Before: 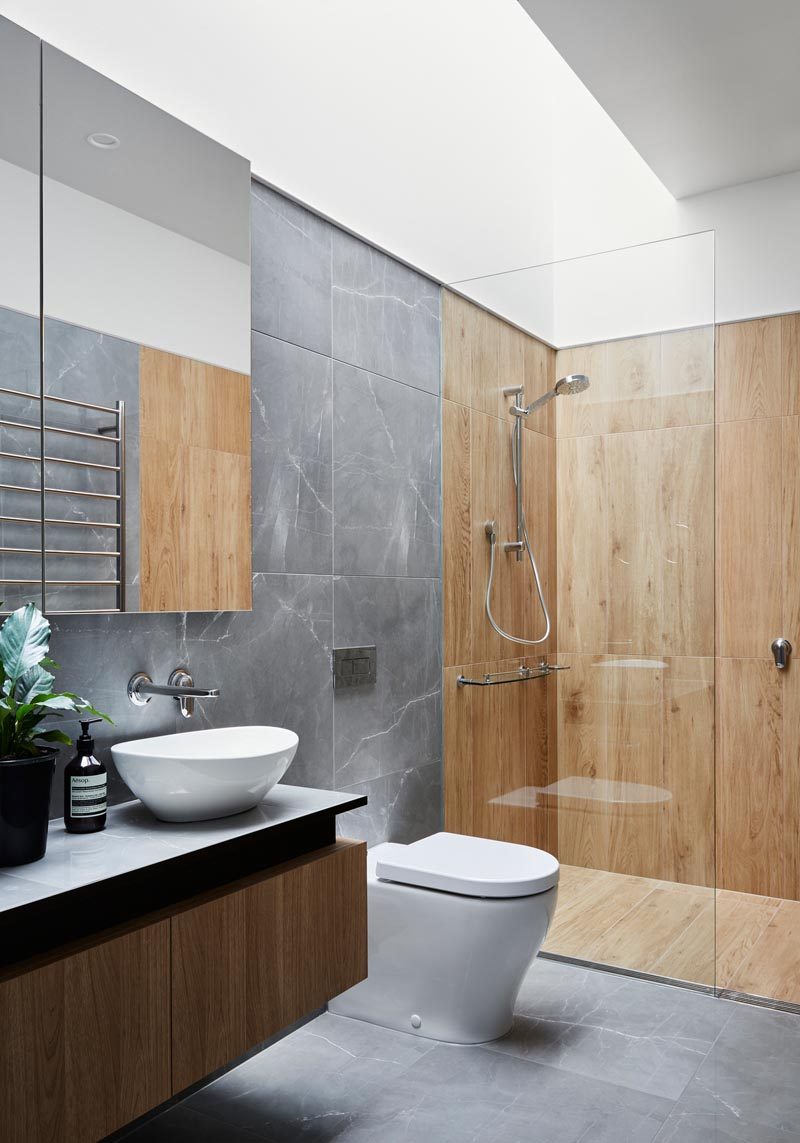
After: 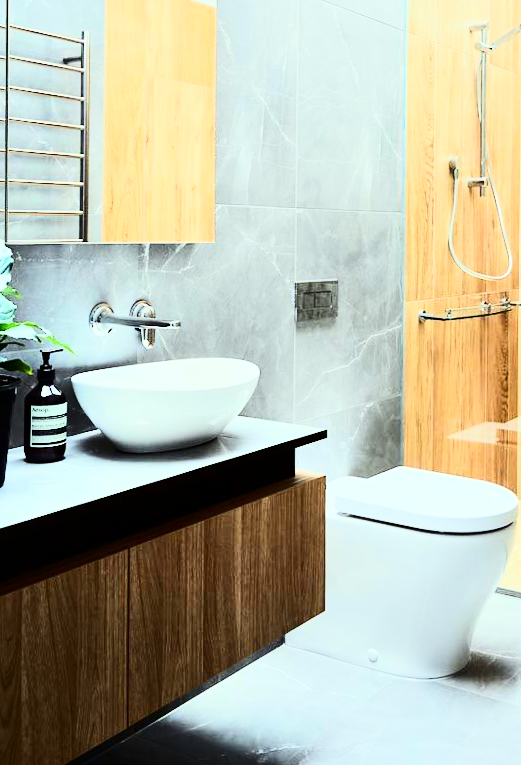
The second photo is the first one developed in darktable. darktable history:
contrast brightness saturation: contrast 0.411, brightness 0.103, saturation 0.208
crop and rotate: angle -0.778°, left 3.785%, top 31.697%, right 29.821%
color correction: highlights a* -8.22, highlights b* 3.63
tone equalizer: -7 EV 0.16 EV, -6 EV 0.578 EV, -5 EV 1.19 EV, -4 EV 1.36 EV, -3 EV 1.15 EV, -2 EV 0.6 EV, -1 EV 0.164 EV, edges refinement/feathering 500, mask exposure compensation -1.57 EV, preserve details no
local contrast: mode bilateral grid, contrast 100, coarseness 100, detail 108%, midtone range 0.2
